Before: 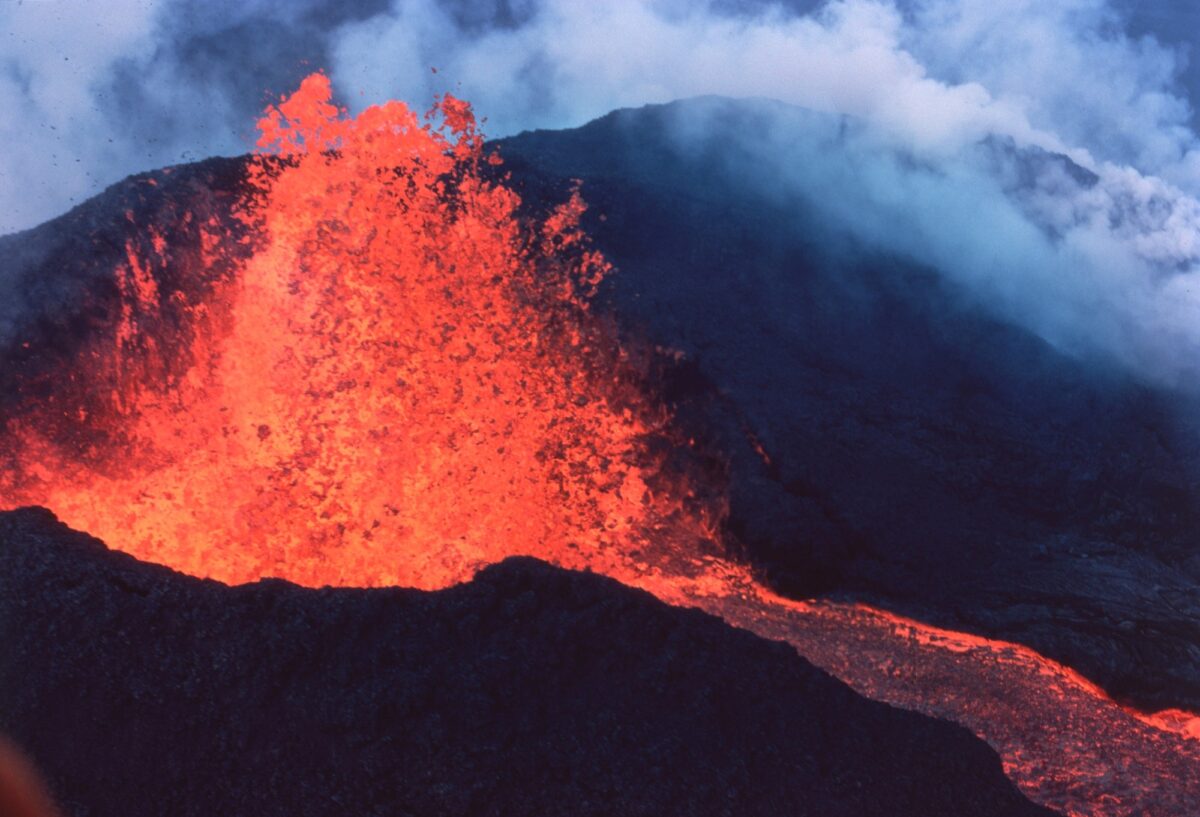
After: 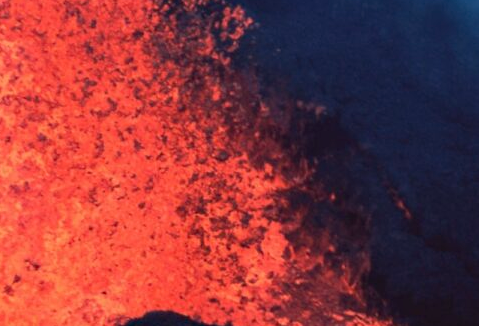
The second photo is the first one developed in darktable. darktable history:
haze removal: compatibility mode true, adaptive false
crop: left 30%, top 30%, right 30%, bottom 30%
